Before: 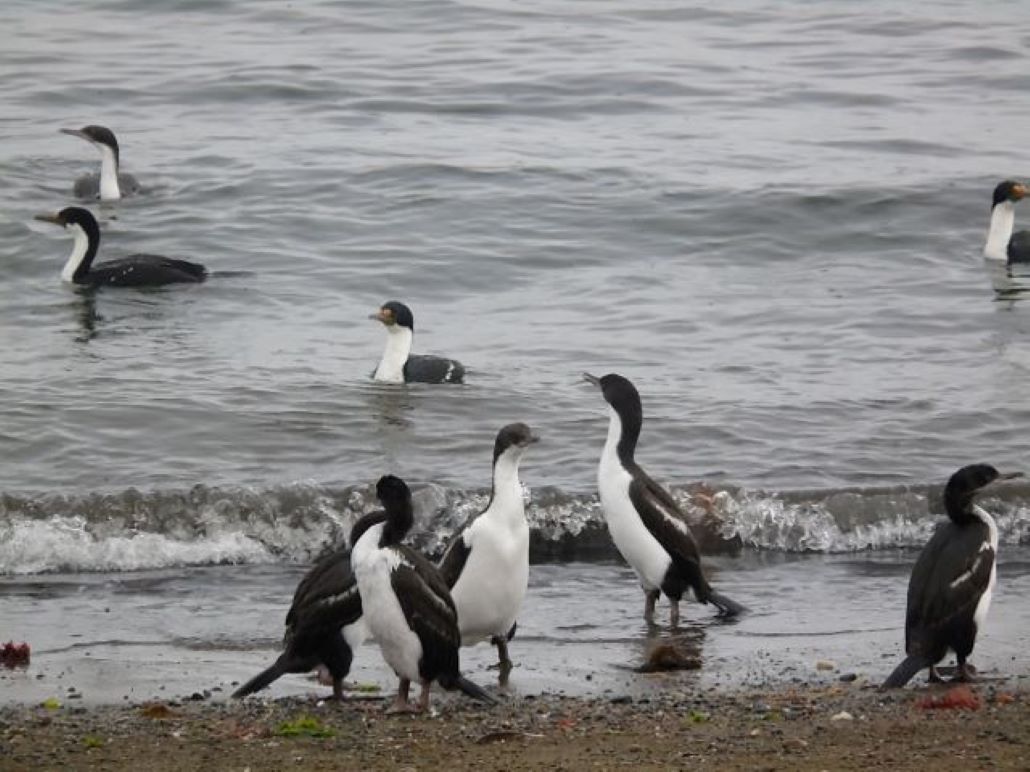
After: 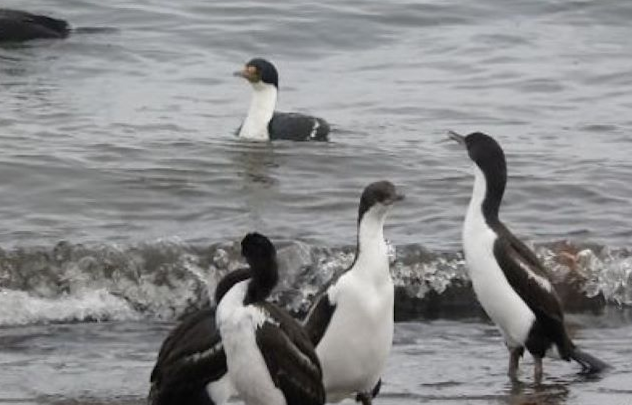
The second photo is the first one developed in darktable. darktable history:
crop: left 13.312%, top 31.28%, right 24.627%, bottom 15.582%
tone equalizer: on, module defaults
rotate and perspective: rotation 0.174°, lens shift (vertical) 0.013, lens shift (horizontal) 0.019, shear 0.001, automatic cropping original format, crop left 0.007, crop right 0.991, crop top 0.016, crop bottom 0.997
white balance: emerald 1
